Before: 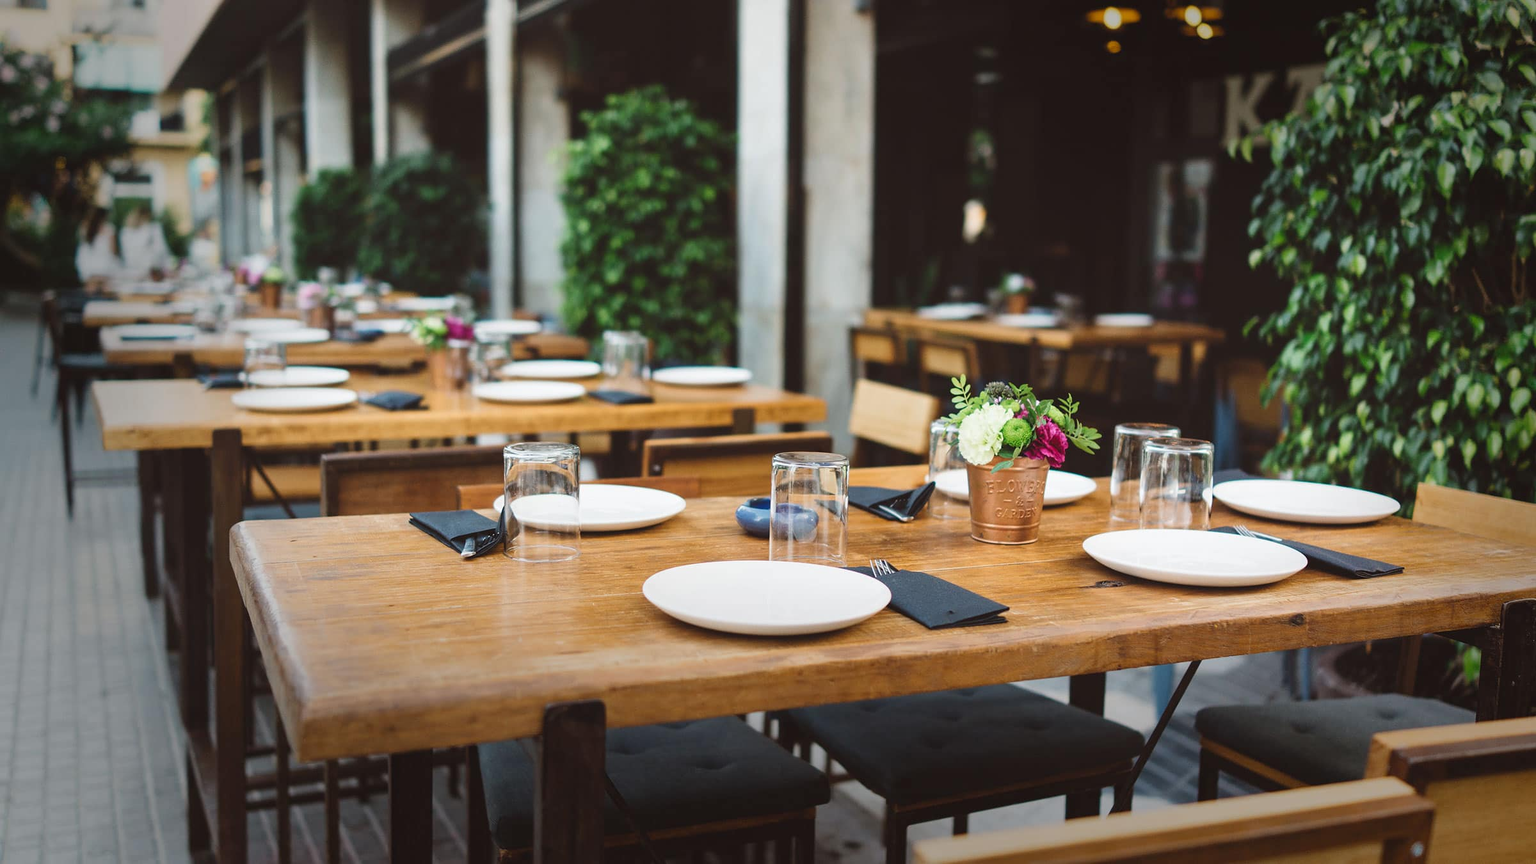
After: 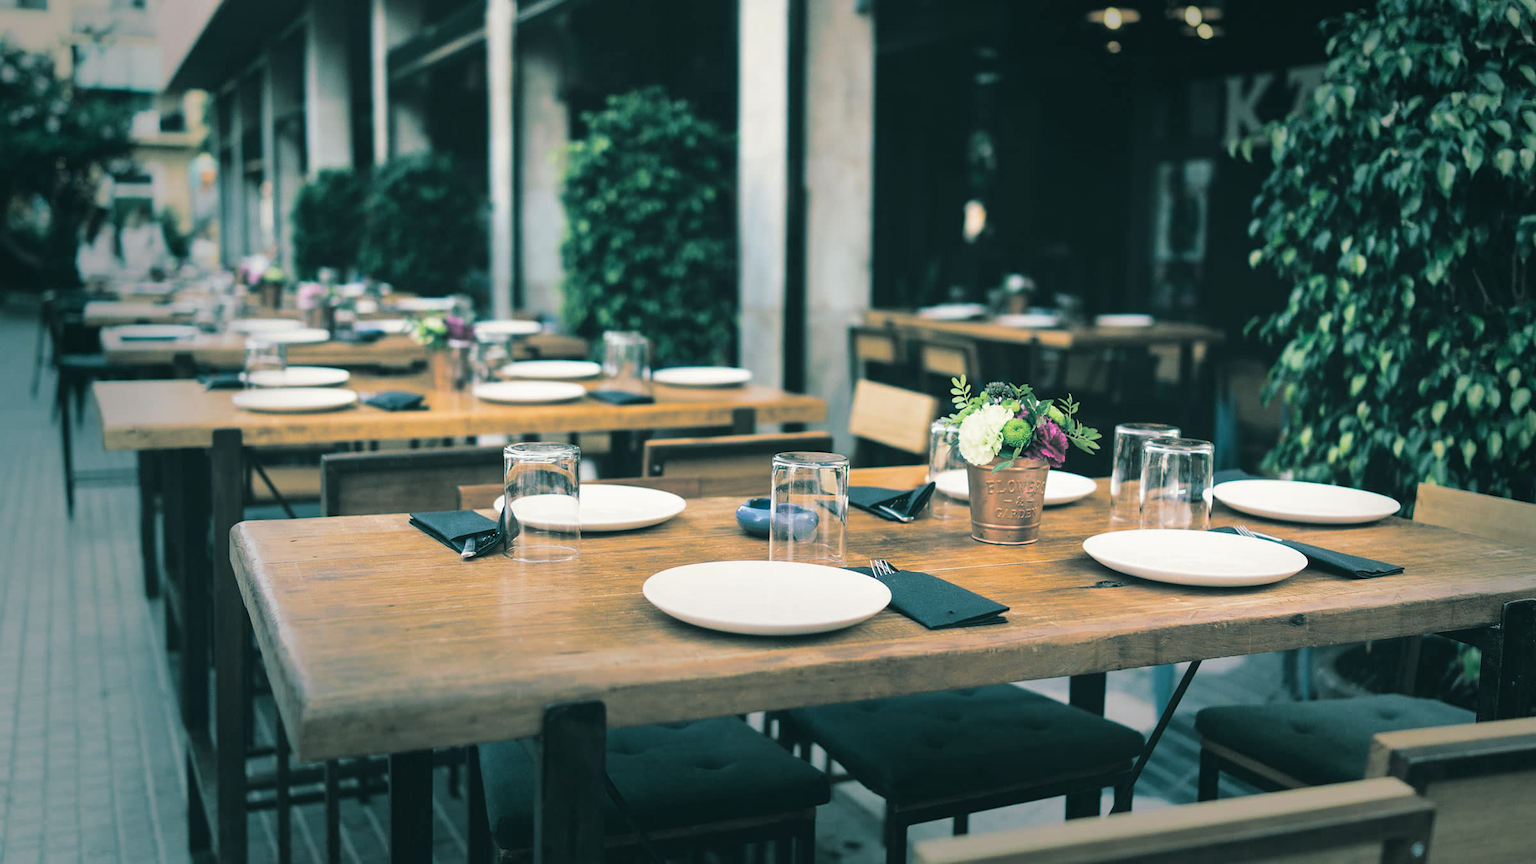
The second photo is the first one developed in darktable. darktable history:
white balance: emerald 1
split-toning: shadows › hue 186.43°, highlights › hue 49.29°, compress 30.29%
tone equalizer: on, module defaults
contrast brightness saturation: contrast 0.07
